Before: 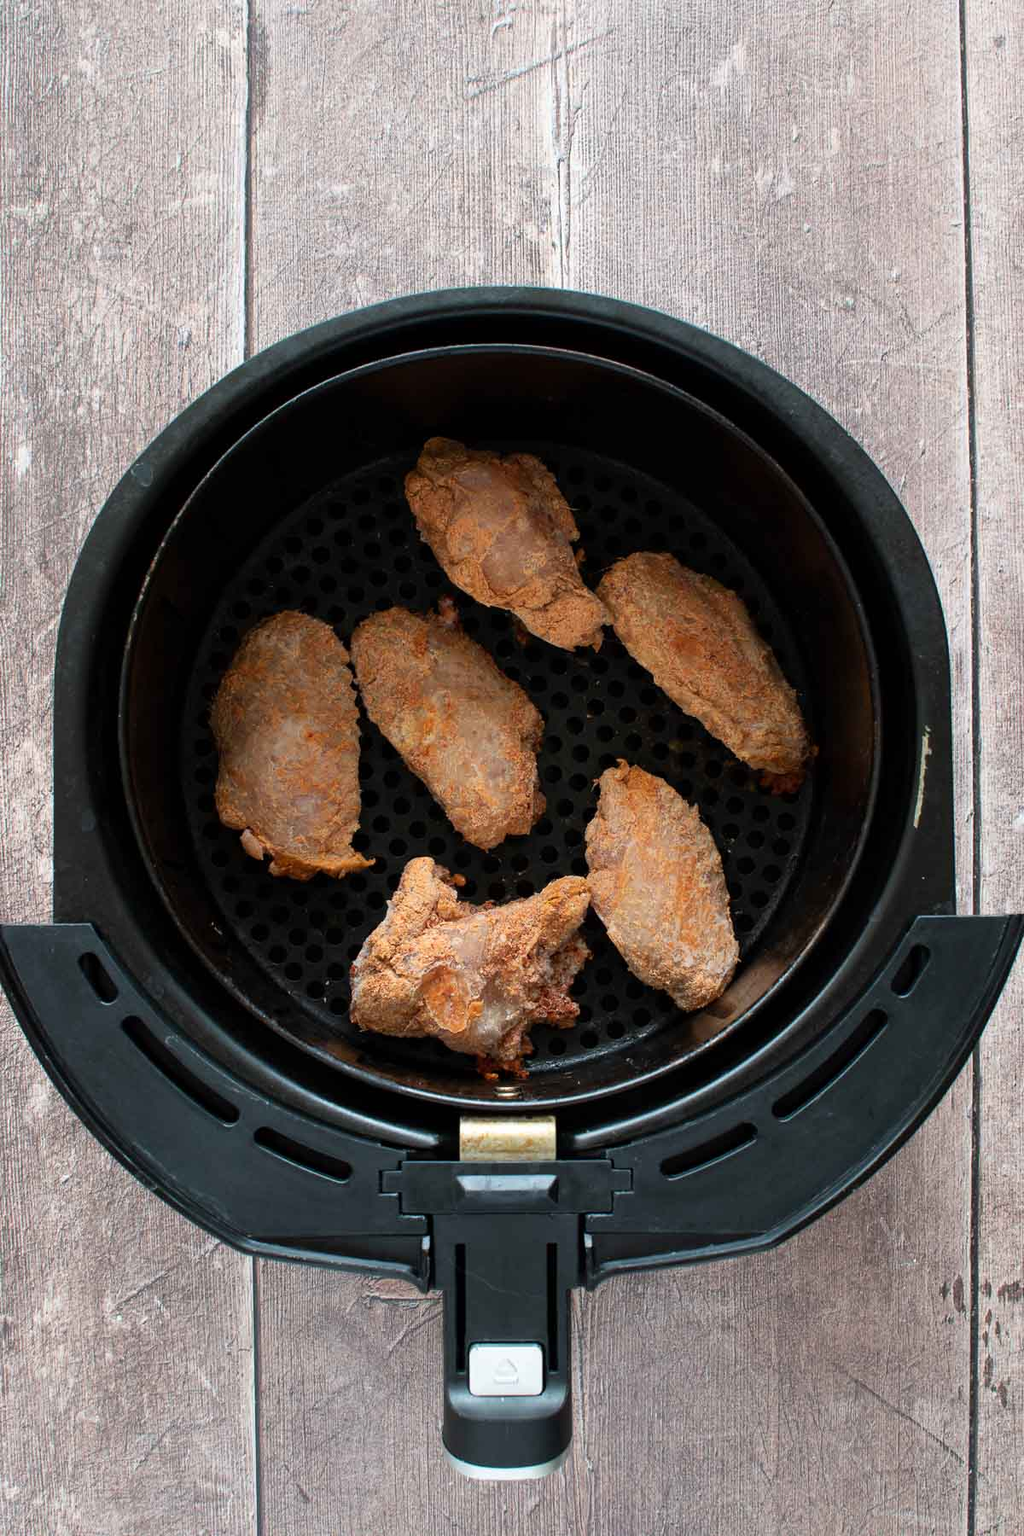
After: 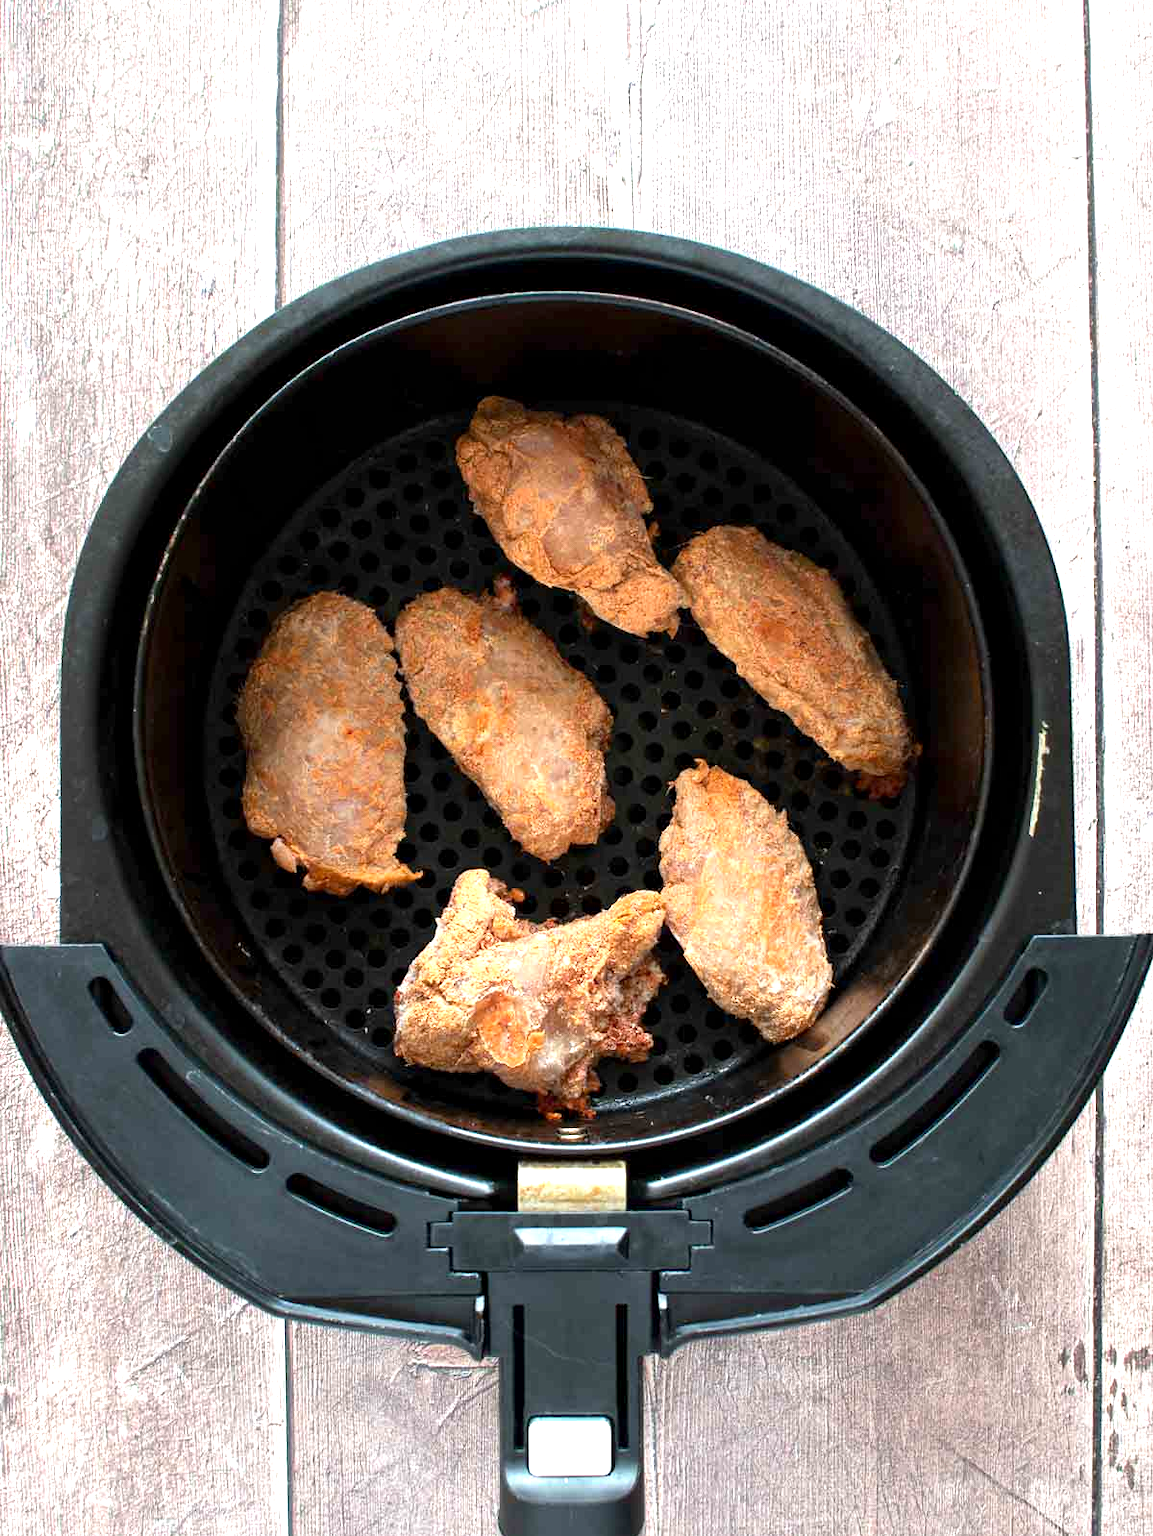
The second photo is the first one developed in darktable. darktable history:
crop and rotate: top 5.609%, bottom 5.609%
exposure: black level correction 0.001, exposure 1.129 EV, compensate exposure bias true, compensate highlight preservation false
